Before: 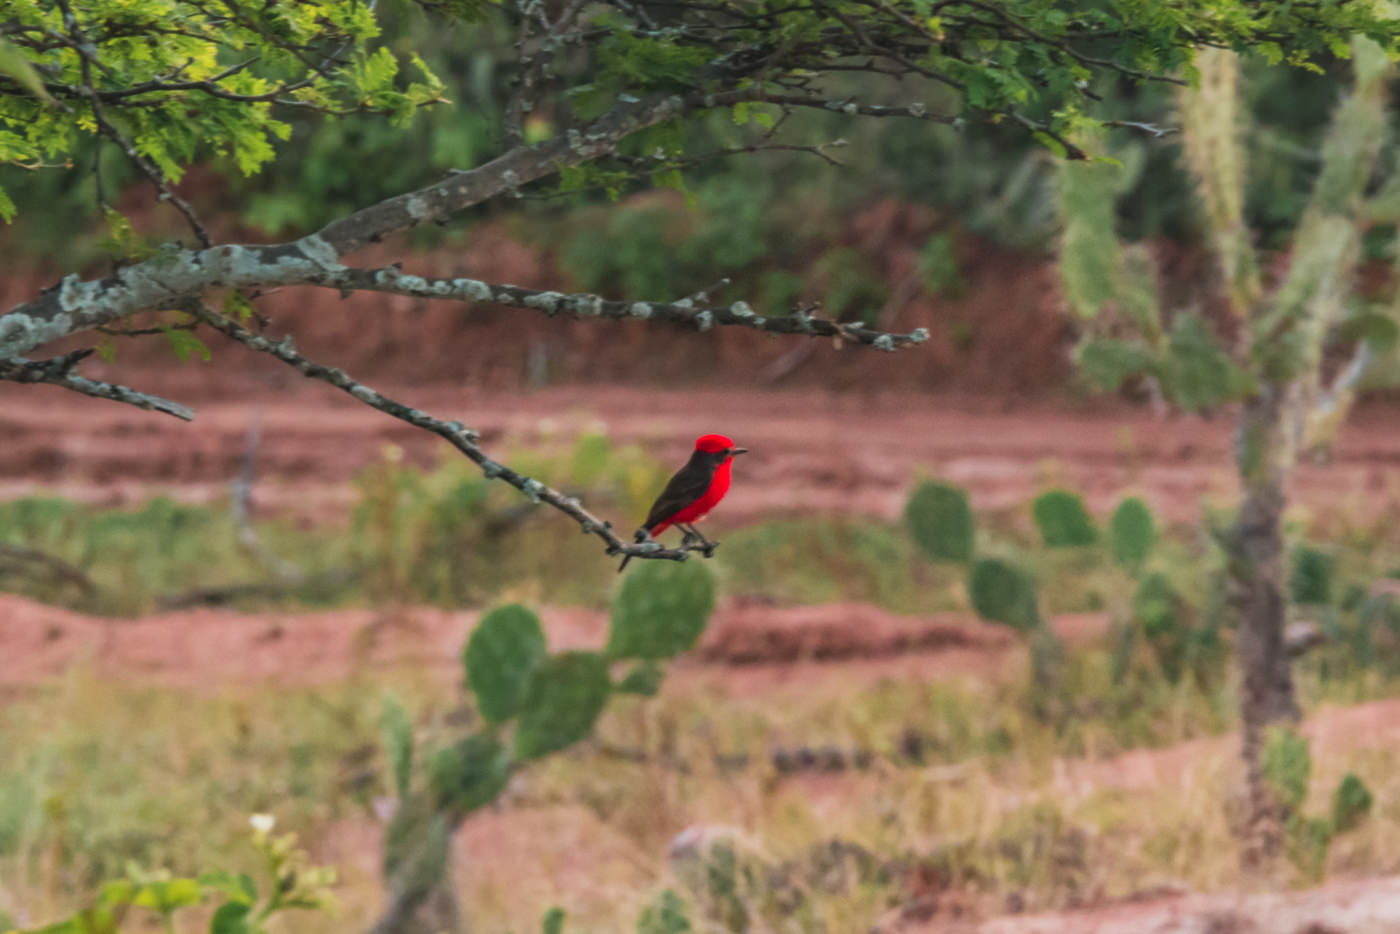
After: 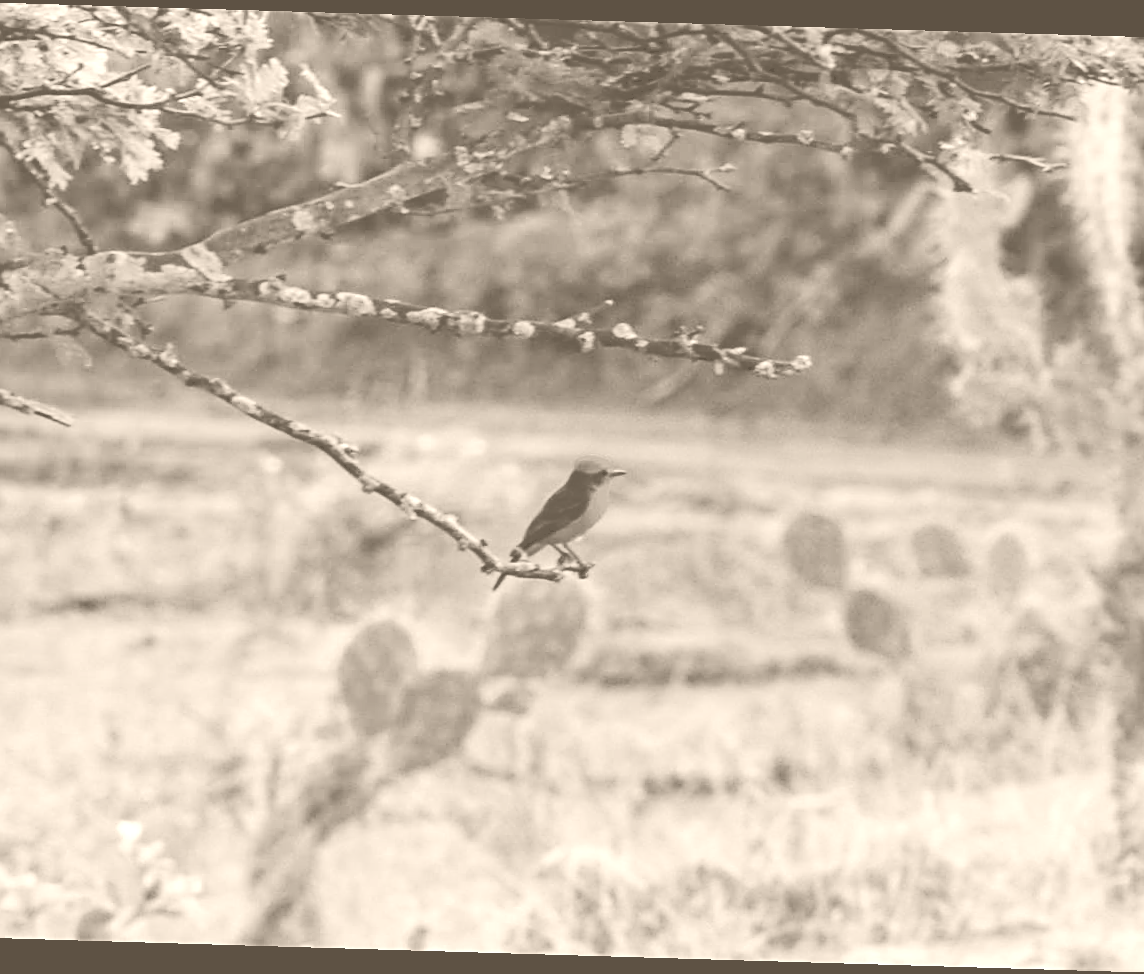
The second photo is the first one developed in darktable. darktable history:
colorize: hue 34.49°, saturation 35.33%, source mix 100%, version 1
rotate and perspective: rotation 1.72°, automatic cropping off
sharpen: on, module defaults
tone curve: curves: ch0 [(0, 0) (0.003, 0.117) (0.011, 0.118) (0.025, 0.123) (0.044, 0.13) (0.069, 0.137) (0.1, 0.149) (0.136, 0.157) (0.177, 0.184) (0.224, 0.217) (0.277, 0.257) (0.335, 0.324) (0.399, 0.406) (0.468, 0.511) (0.543, 0.609) (0.623, 0.712) (0.709, 0.8) (0.801, 0.877) (0.898, 0.938) (1, 1)], preserve colors none
contrast brightness saturation: saturation -0.05
filmic rgb: black relative exposure -4.42 EV, white relative exposure 6.58 EV, hardness 1.85, contrast 0.5
velvia: on, module defaults
crop and rotate: left 9.597%, right 10.195%
